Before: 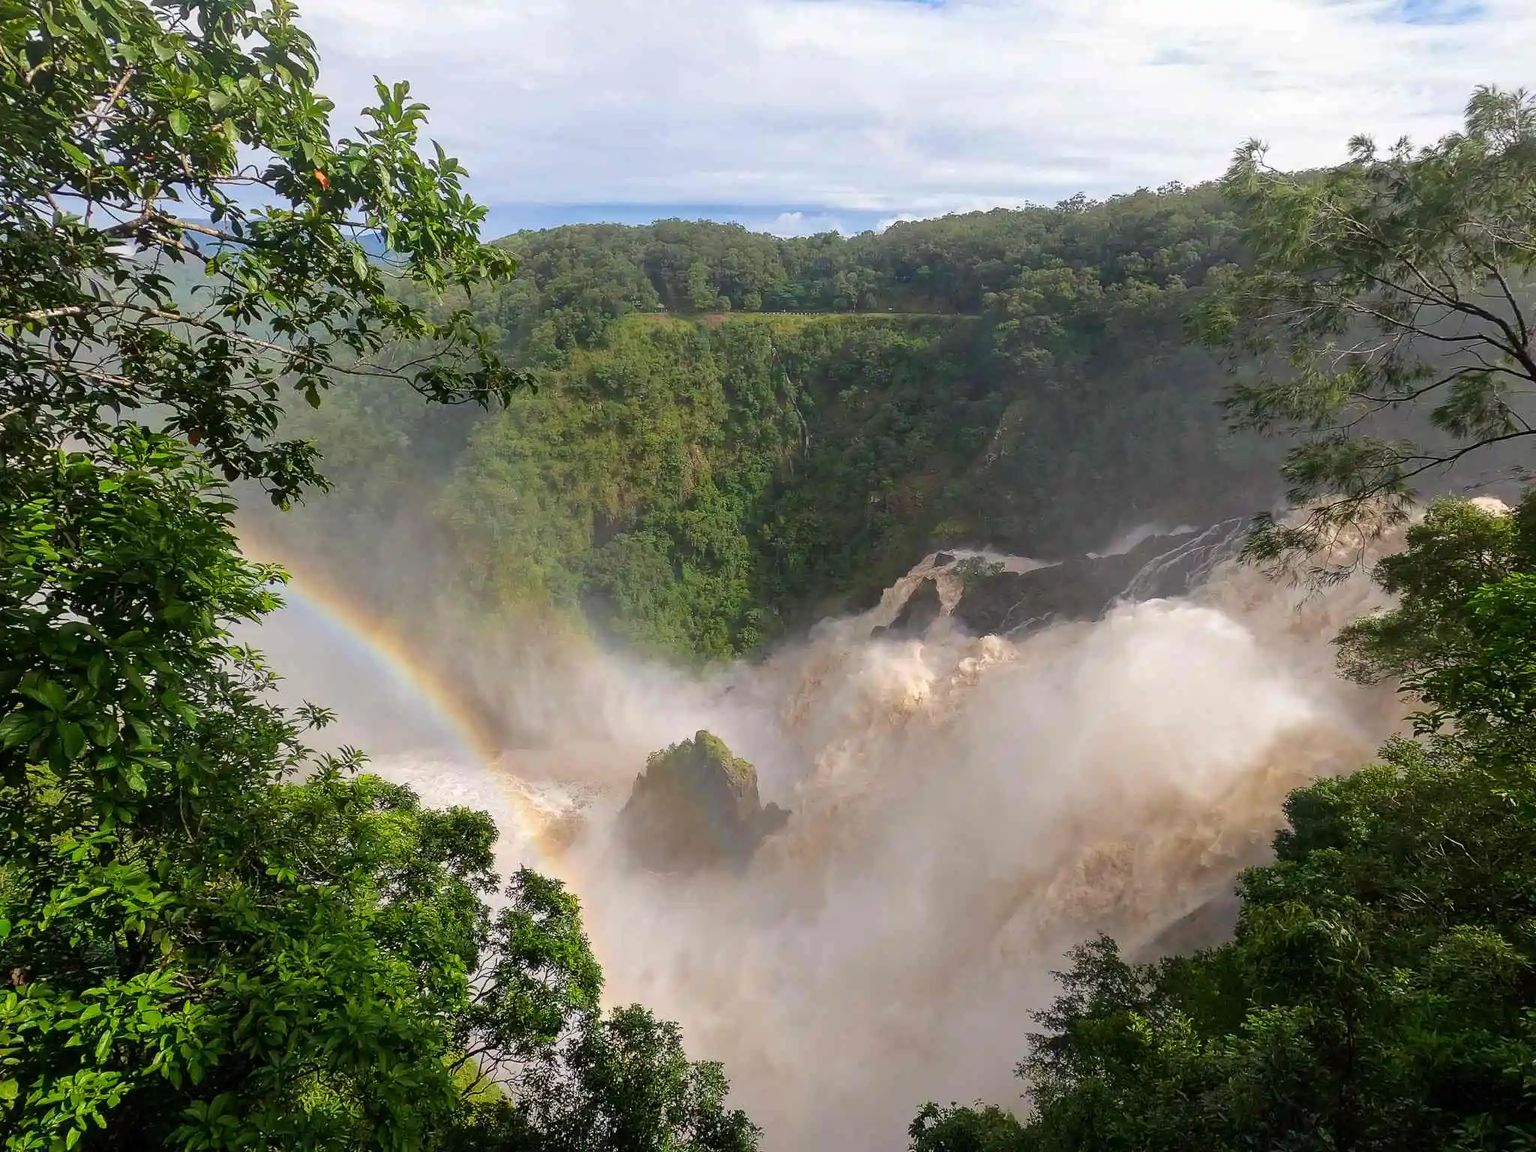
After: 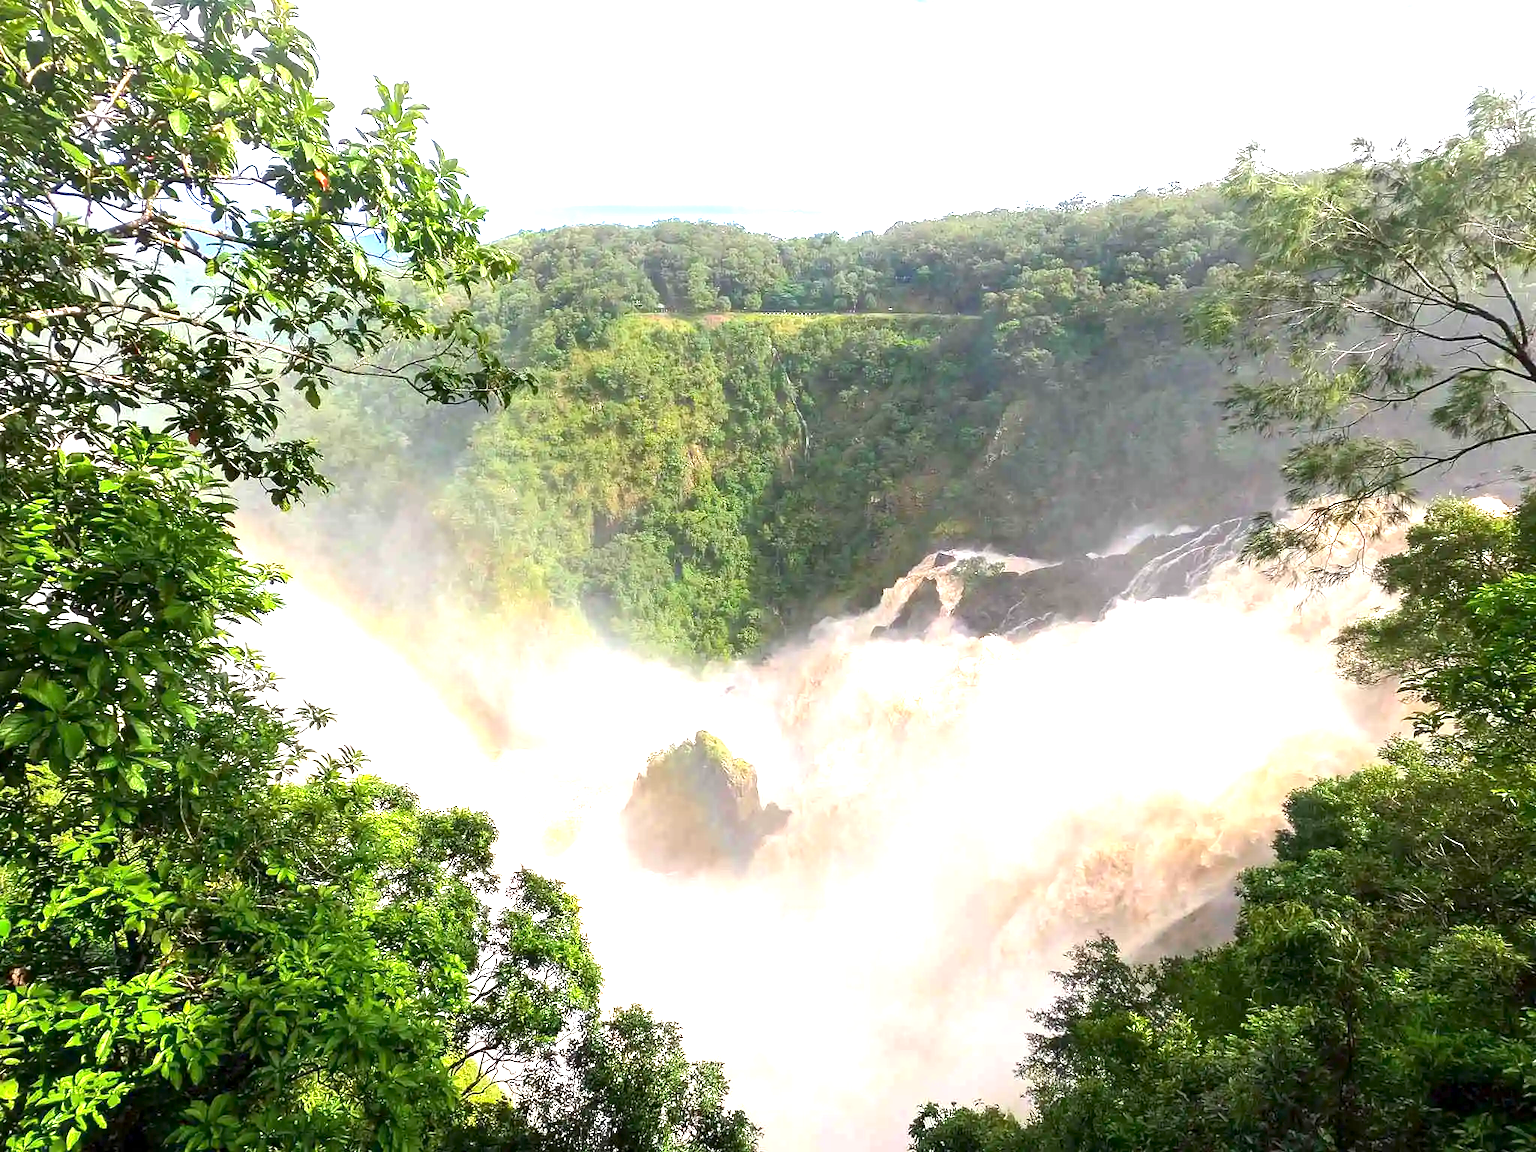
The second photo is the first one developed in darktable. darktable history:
exposure: black level correction 0.001, exposure 1.713 EV, compensate highlight preservation false
